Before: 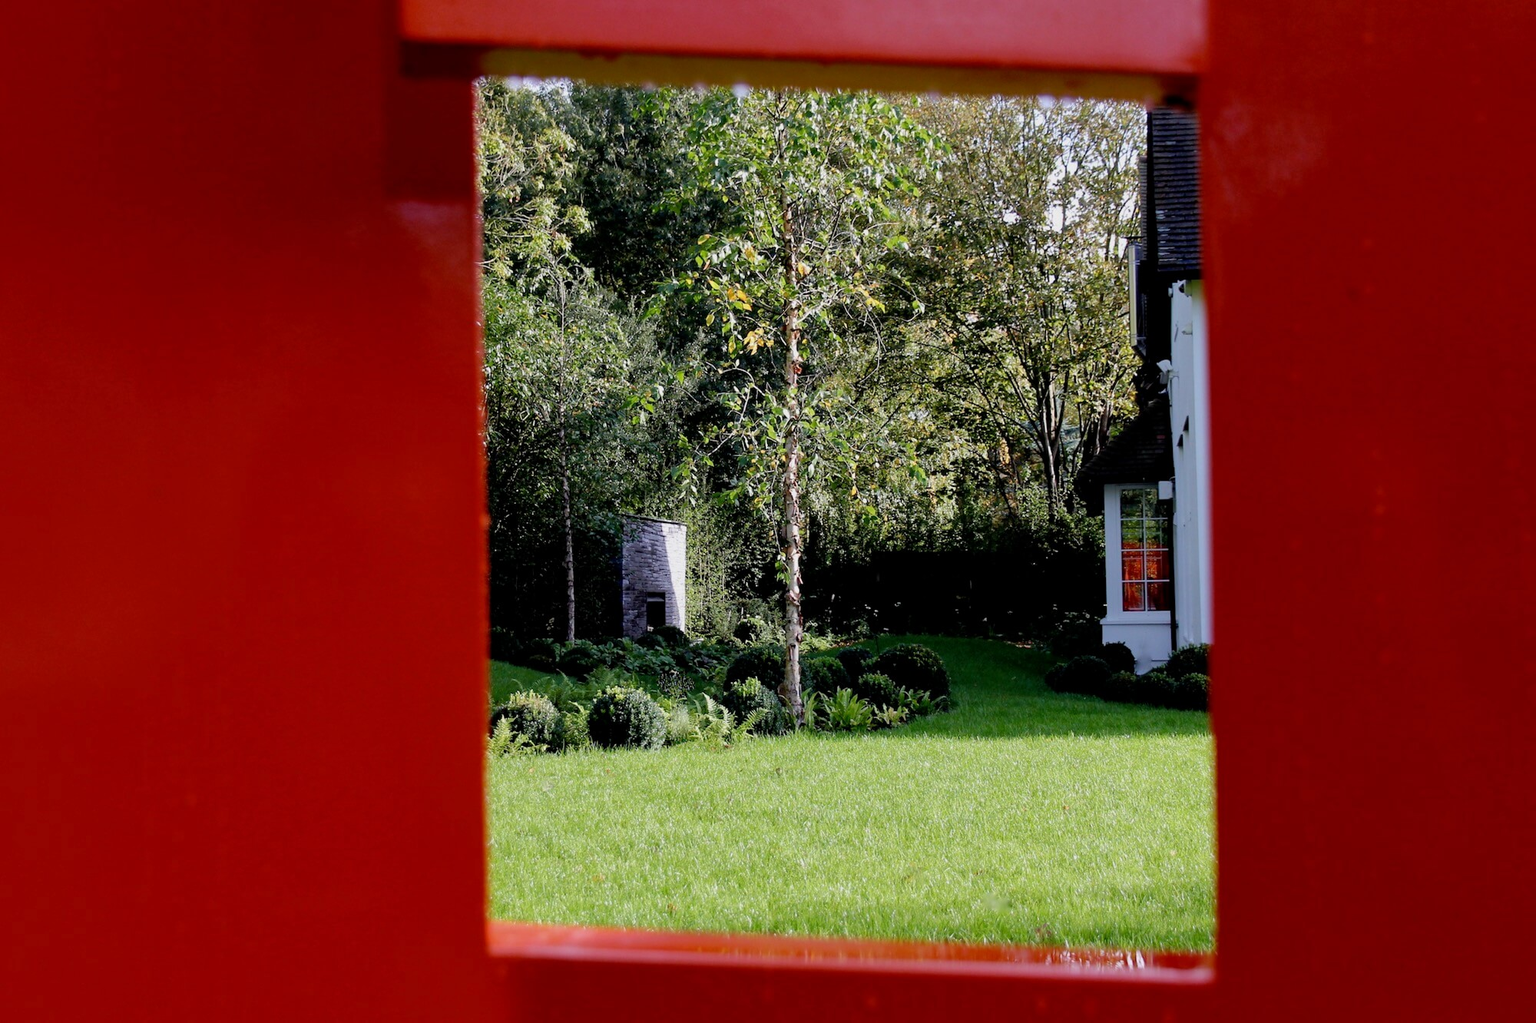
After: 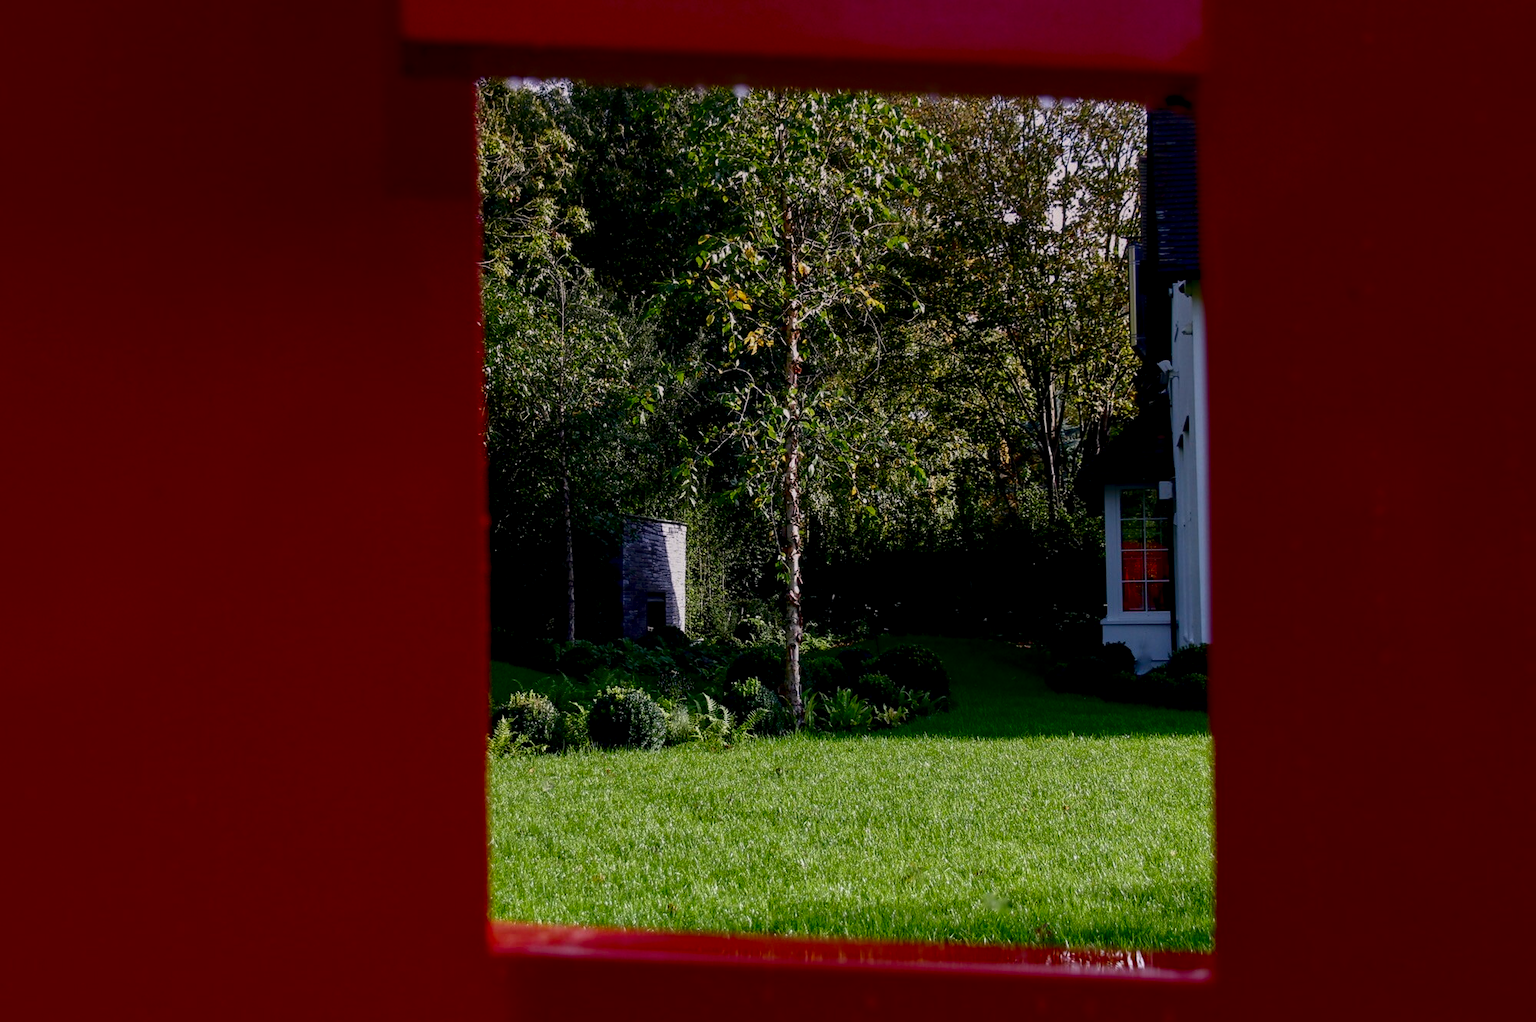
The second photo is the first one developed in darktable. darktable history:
graduated density: density 0.38 EV, hardness 21%, rotation -6.11°, saturation 32%
color balance: mode lift, gamma, gain (sRGB), lift [1, 1, 1.022, 1.026]
contrast brightness saturation: contrast 0.09, brightness -0.59, saturation 0.17
local contrast: detail 130%
